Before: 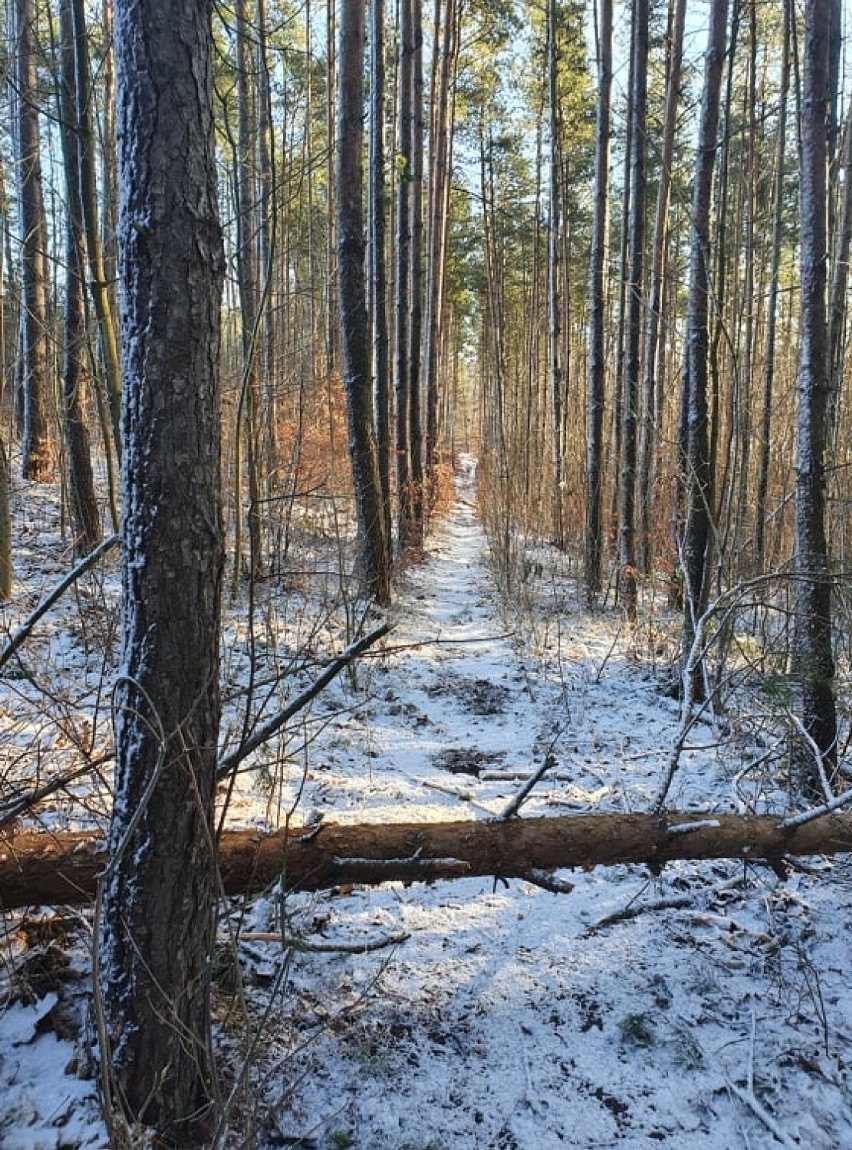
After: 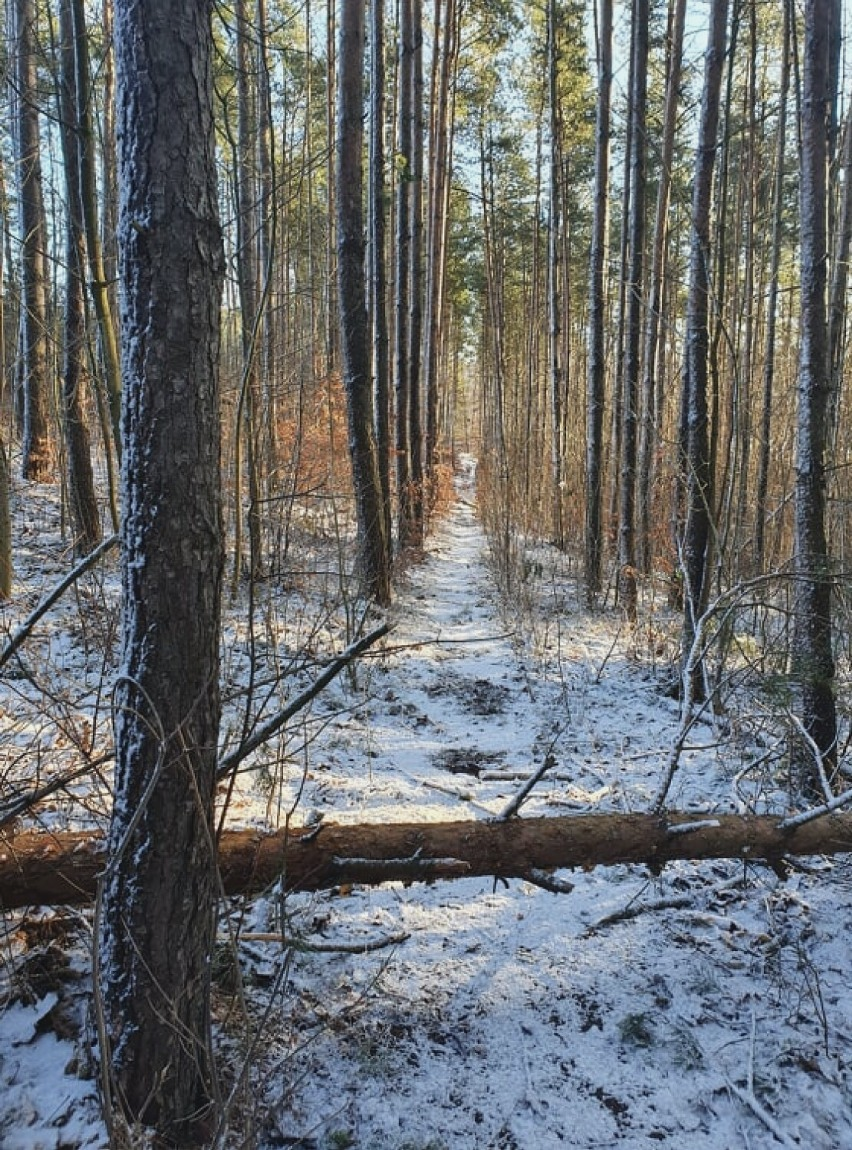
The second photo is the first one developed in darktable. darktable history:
contrast brightness saturation: contrast -0.083, brightness -0.031, saturation -0.113
